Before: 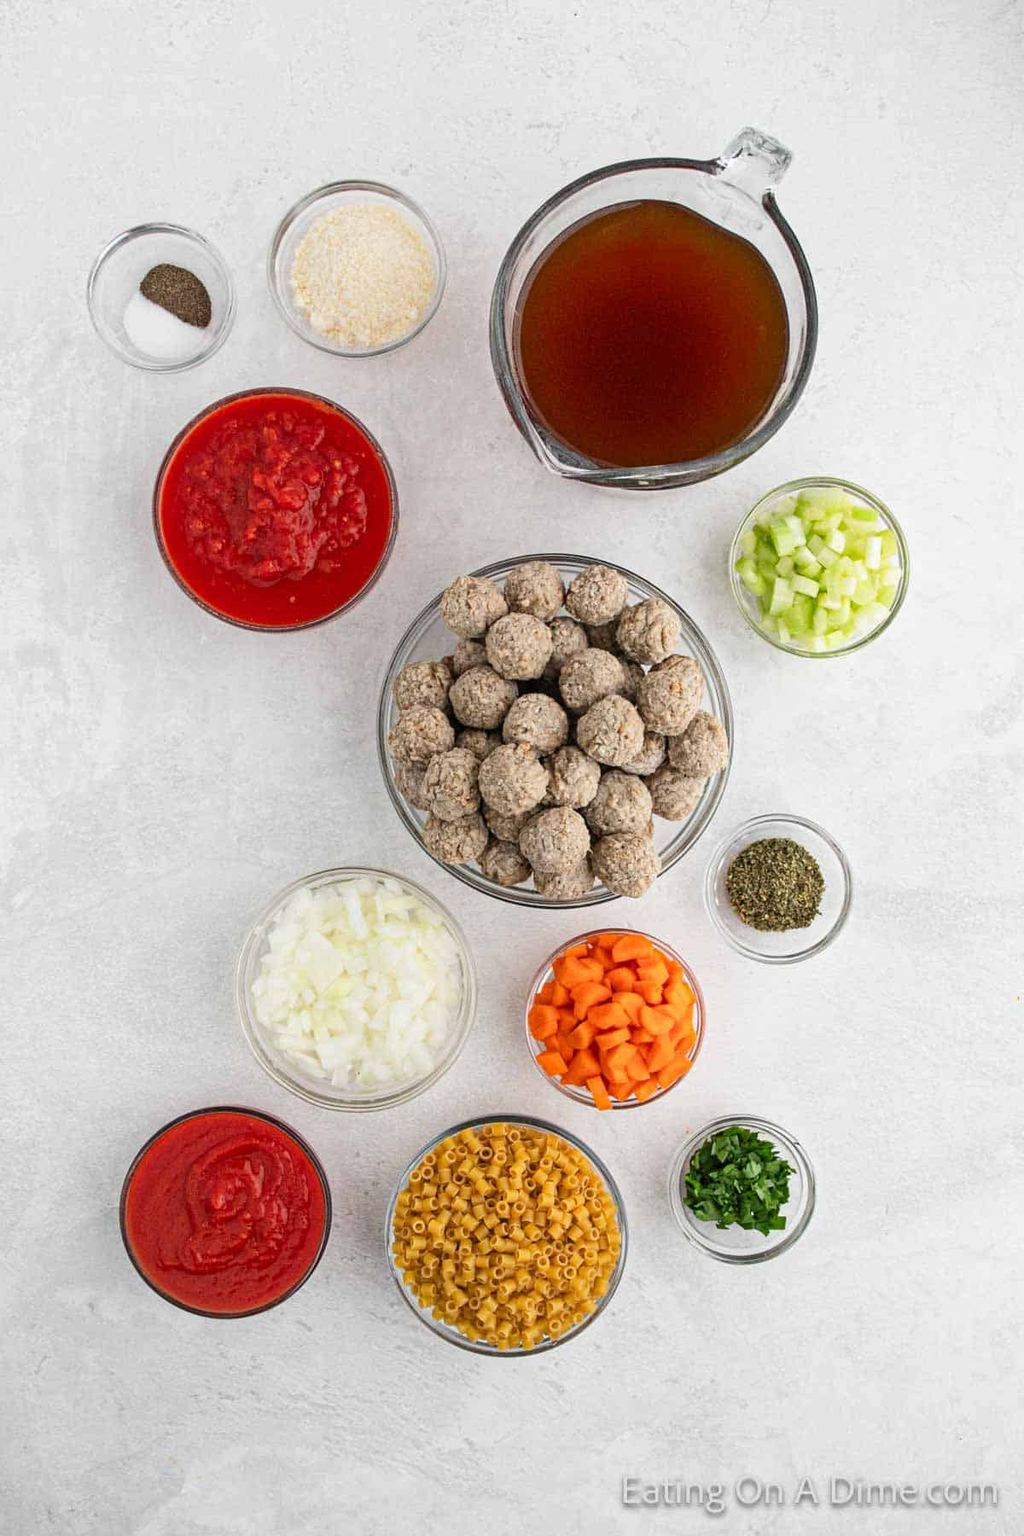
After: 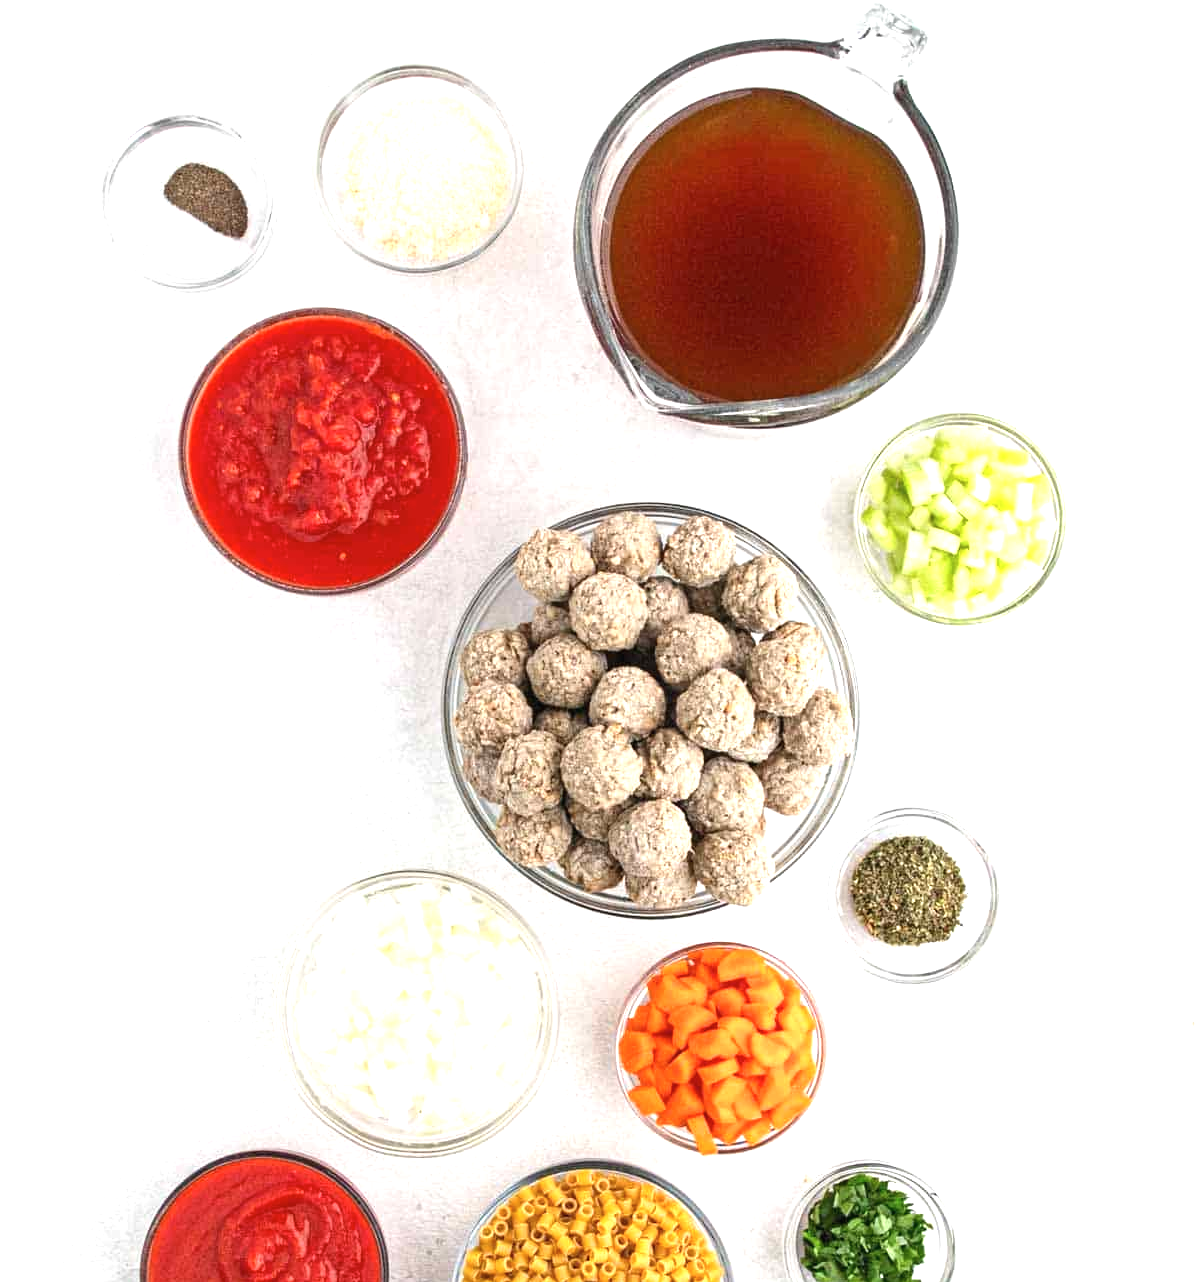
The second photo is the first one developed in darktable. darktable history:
crop and rotate: top 8.132%, bottom 20.64%
exposure: black level correction -0.001, exposure 0.907 EV, compensate highlight preservation false
contrast brightness saturation: saturation -0.049
